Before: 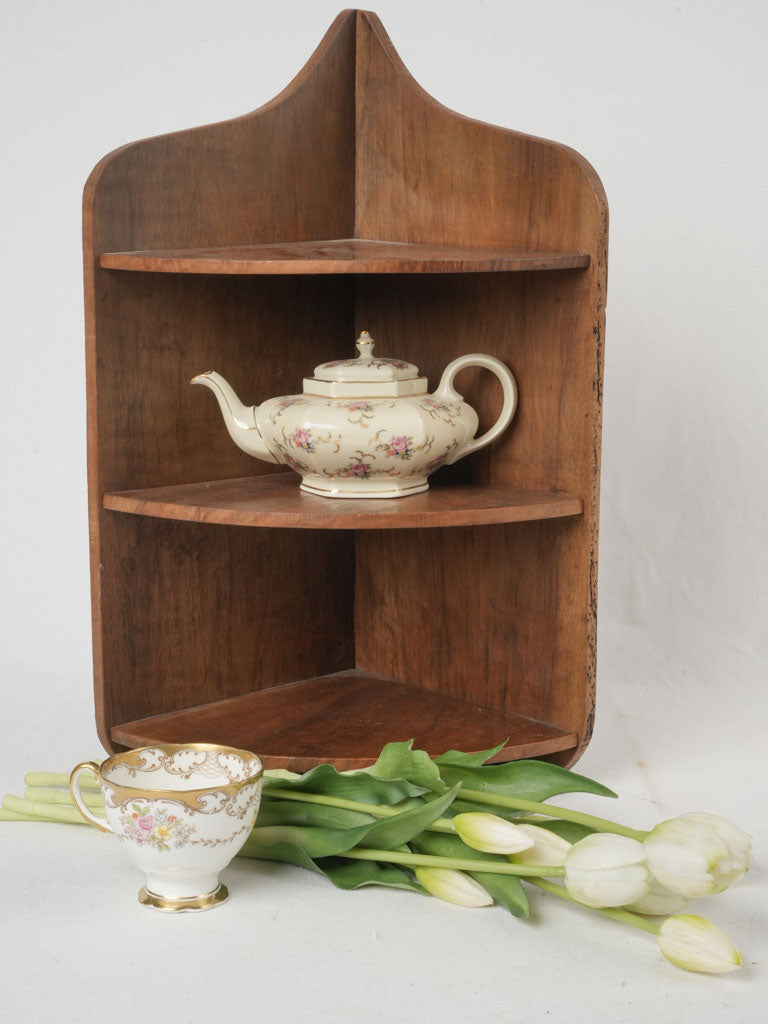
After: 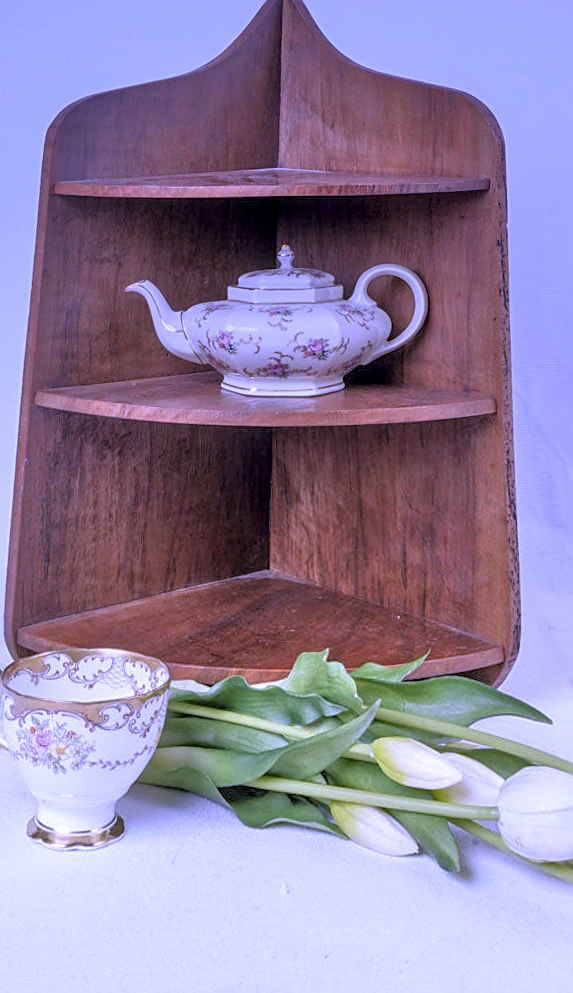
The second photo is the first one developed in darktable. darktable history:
crop and rotate: left 1.088%, right 8.807%
white balance: red 0.98, blue 1.61
sharpen: on, module defaults
graduated density: hue 238.83°, saturation 50%
local contrast: highlights 61%, detail 143%, midtone range 0.428
tone equalizer: -7 EV 0.15 EV, -6 EV 0.6 EV, -5 EV 1.15 EV, -4 EV 1.33 EV, -3 EV 1.15 EV, -2 EV 0.6 EV, -1 EV 0.15 EV, mask exposure compensation -0.5 EV
rotate and perspective: rotation 0.72°, lens shift (vertical) -0.352, lens shift (horizontal) -0.051, crop left 0.152, crop right 0.859, crop top 0.019, crop bottom 0.964
